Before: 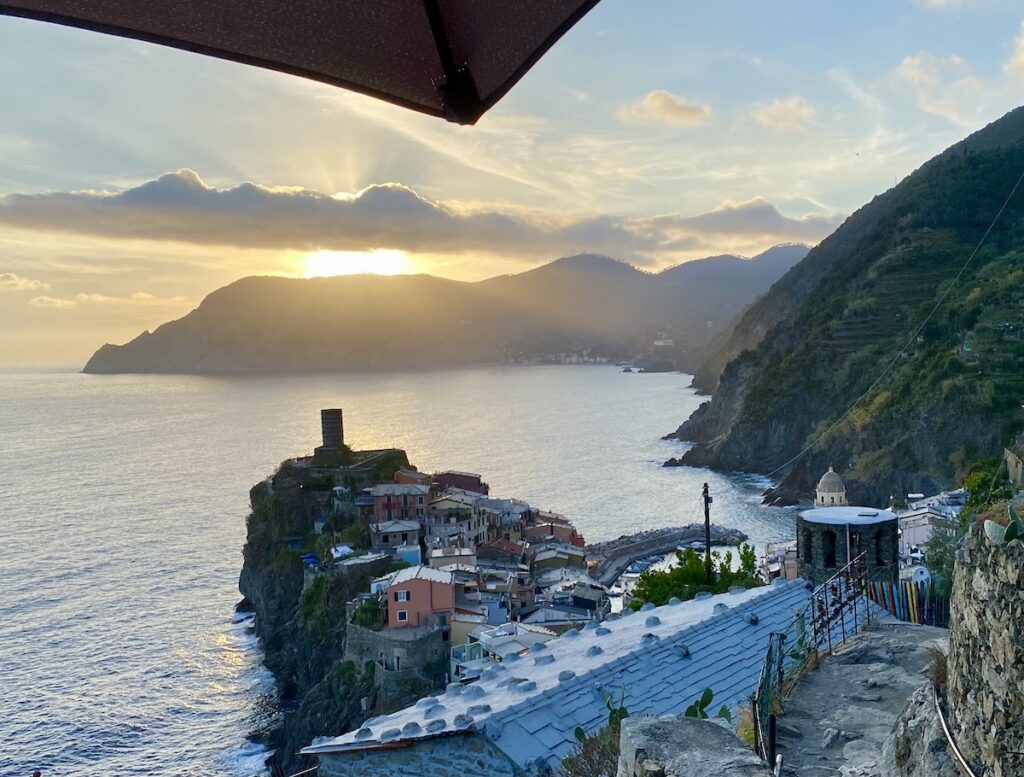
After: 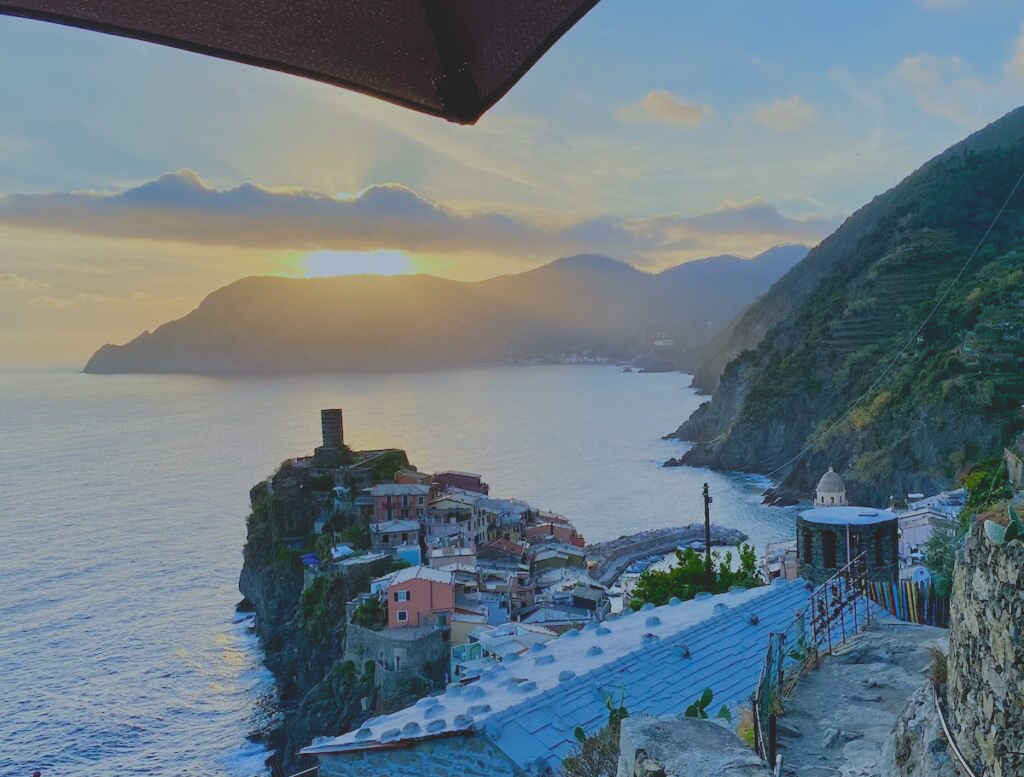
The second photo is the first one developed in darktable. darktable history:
filmic rgb: black relative exposure -7.15 EV, white relative exposure 5.36 EV, hardness 3.02, color science v6 (2022)
contrast brightness saturation: contrast -0.28
white balance: red 0.954, blue 1.079
